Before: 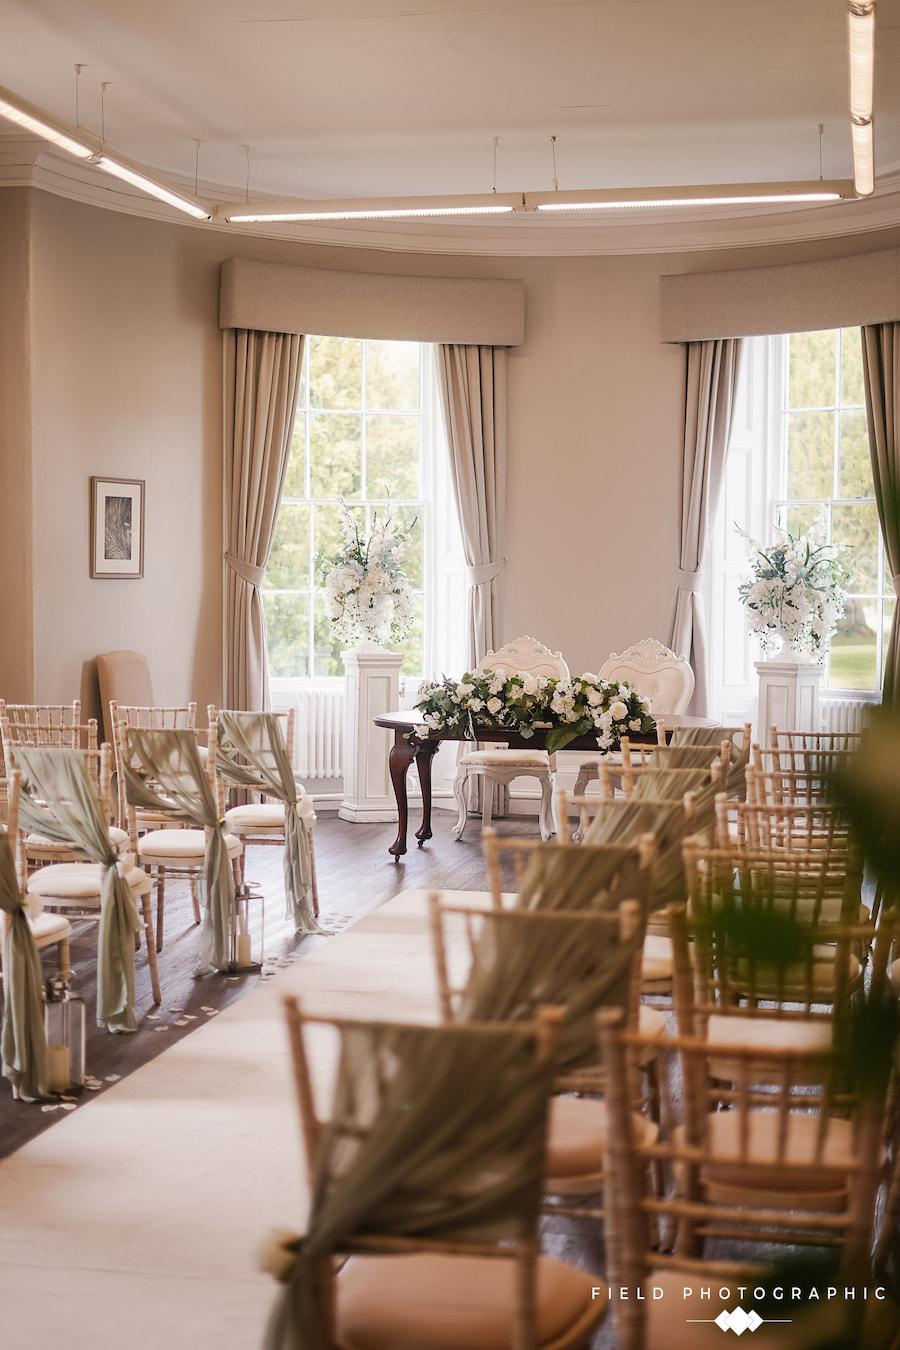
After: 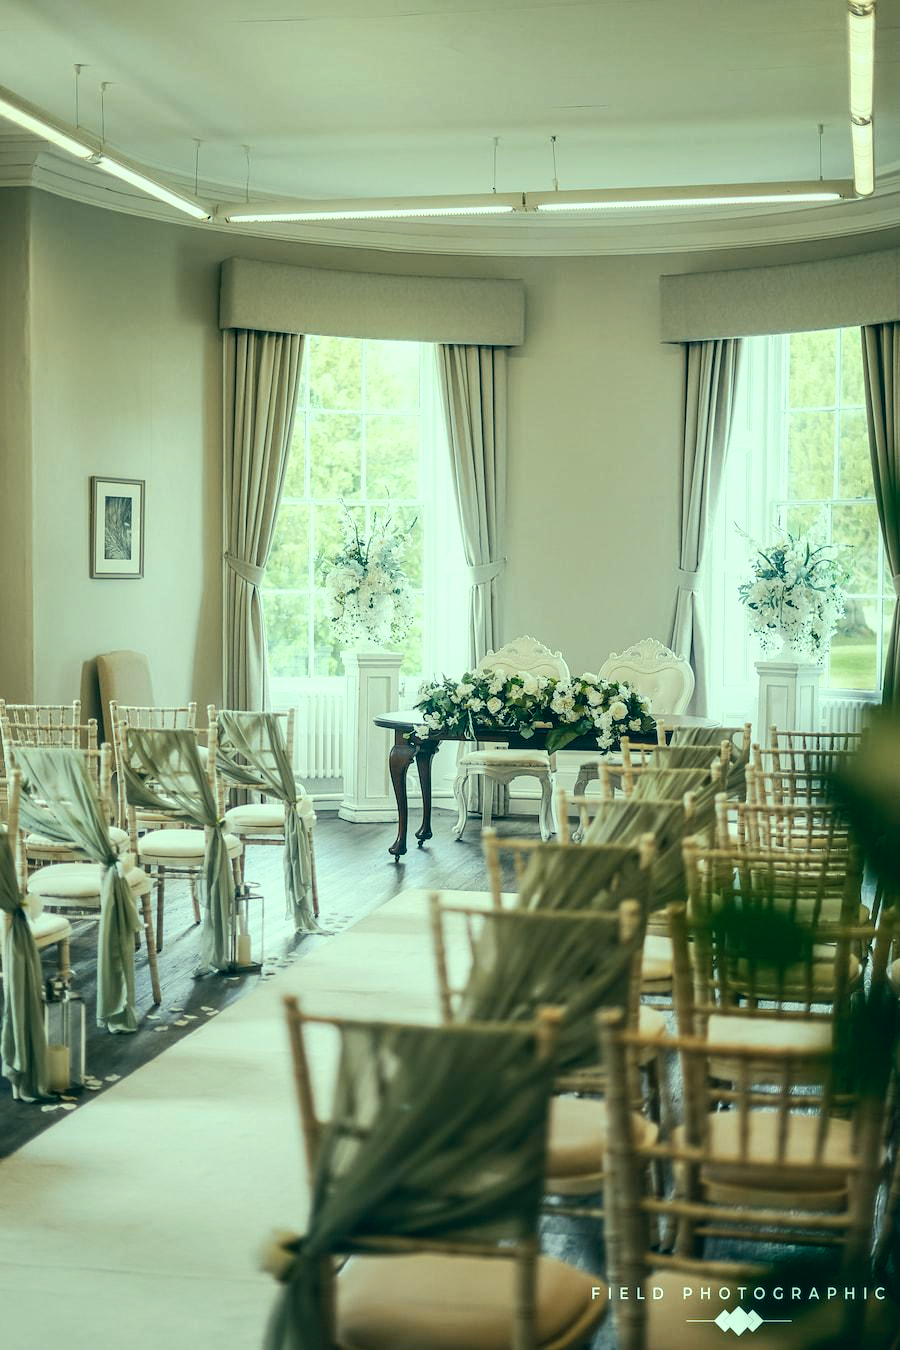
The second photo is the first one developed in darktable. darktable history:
local contrast: on, module defaults
color correction: highlights a* -20.08, highlights b* 9.8, shadows a* -20.4, shadows b* -10.76
contrast brightness saturation: contrast 0.15, brightness 0.05
